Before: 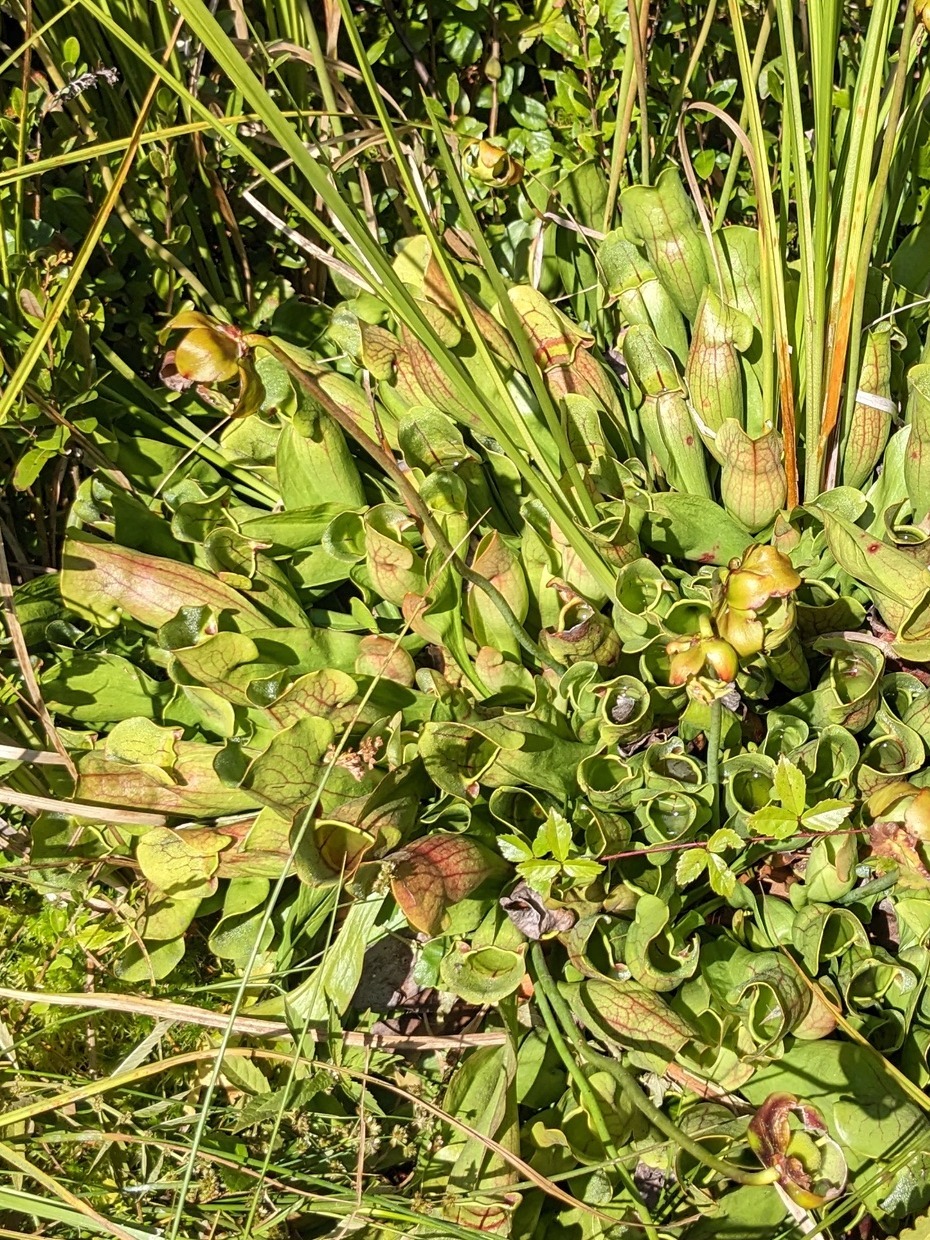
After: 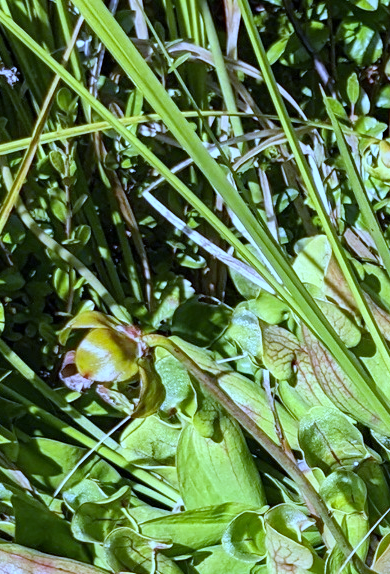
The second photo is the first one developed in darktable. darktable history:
haze removal: compatibility mode true, adaptive false
tone curve: curves: ch0 [(0, 0) (0.641, 0.691) (1, 1)]
white balance: red 0.766, blue 1.537
crop and rotate: left 10.817%, top 0.062%, right 47.194%, bottom 53.626%
